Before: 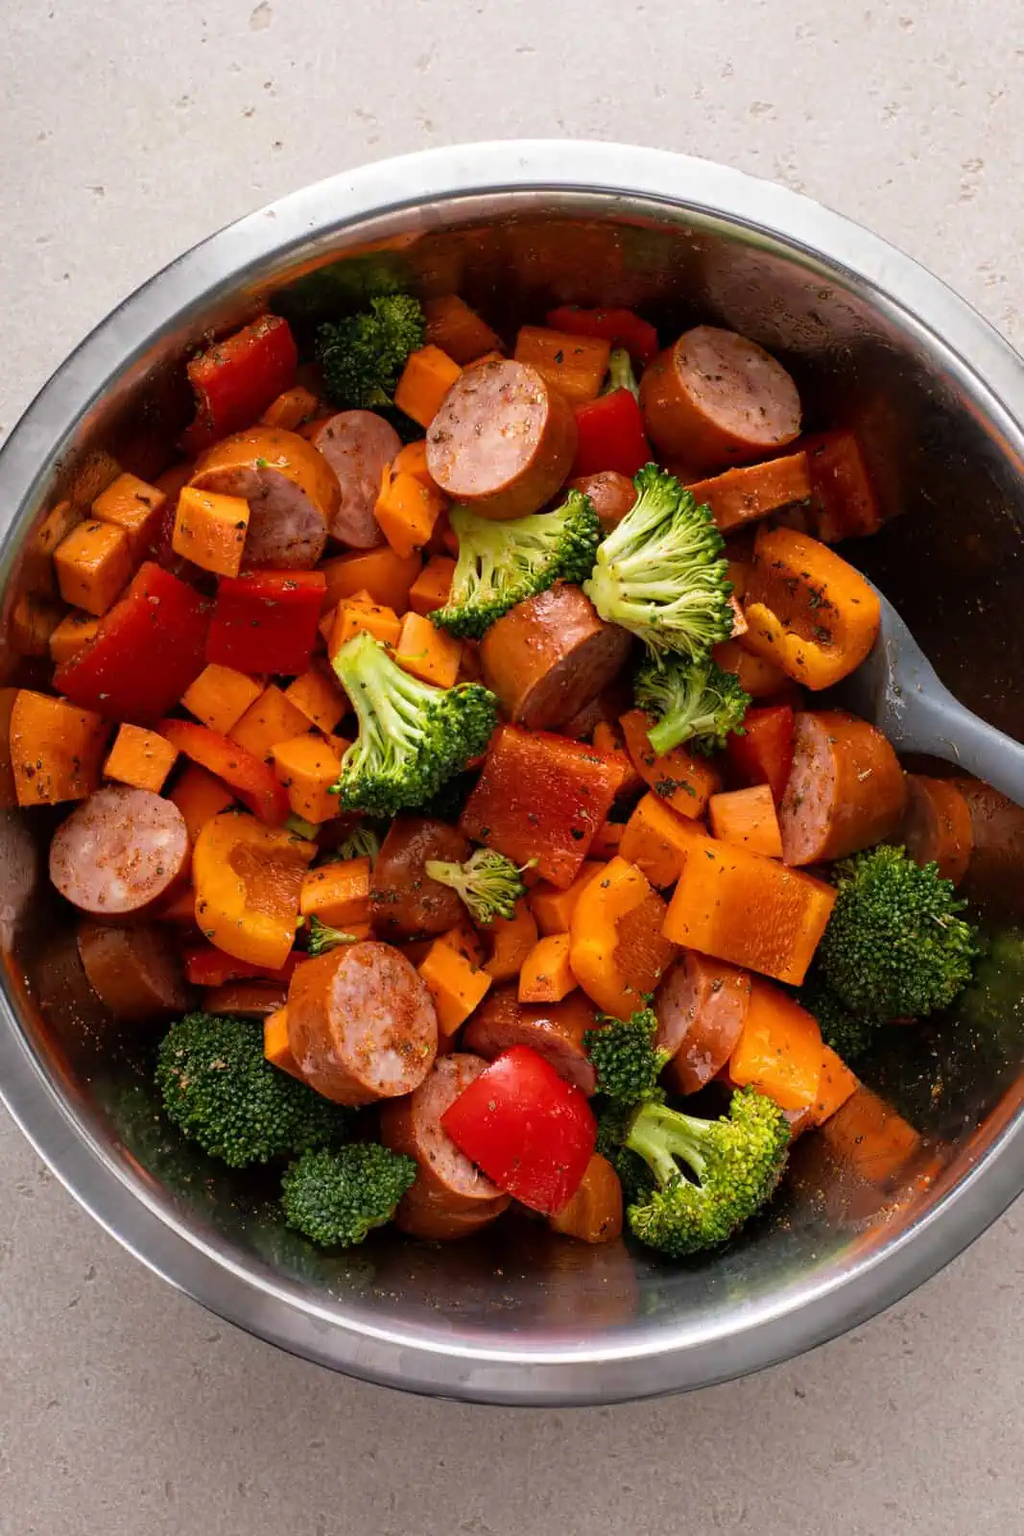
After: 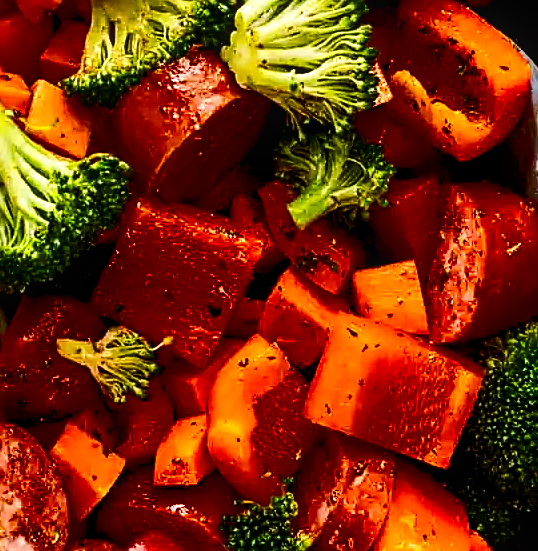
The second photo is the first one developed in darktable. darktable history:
local contrast: on, module defaults
crop: left 36.361%, top 34.894%, right 13.214%, bottom 30.633%
exposure: exposure 0.172 EV, compensate highlight preservation false
shadows and highlights: low approximation 0.01, soften with gaussian
contrast brightness saturation: contrast 0.217, brightness -0.186, saturation 0.231
sharpen: amount 1.007
color balance rgb: global offset › luminance -0.51%, shadows fall-off 102.12%, perceptual saturation grading › global saturation 20%, perceptual saturation grading › highlights -24.973%, perceptual saturation grading › shadows 49.279%, perceptual brilliance grading › highlights 8.77%, perceptual brilliance grading › mid-tones 4.023%, perceptual brilliance grading › shadows 1.23%, mask middle-gray fulcrum 21.693%, saturation formula JzAzBz (2021)
